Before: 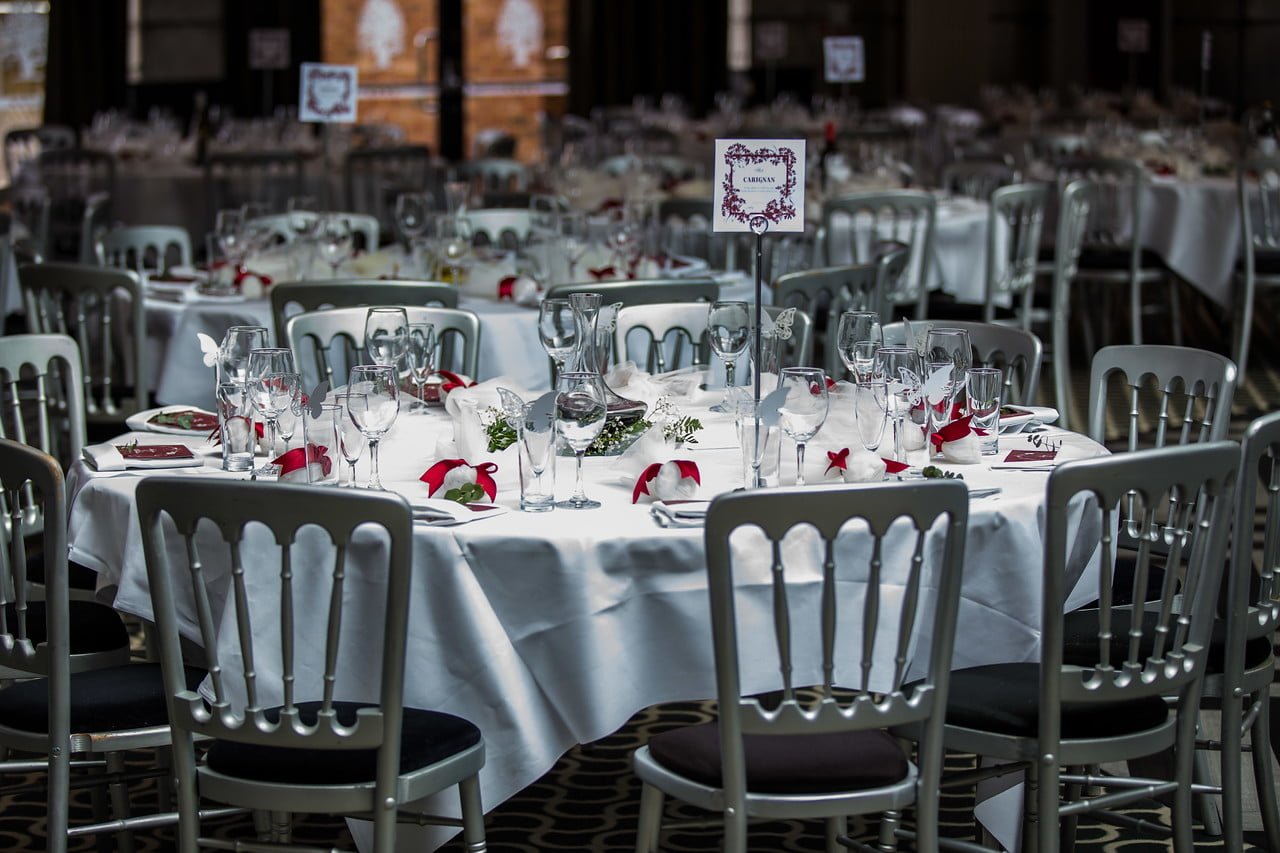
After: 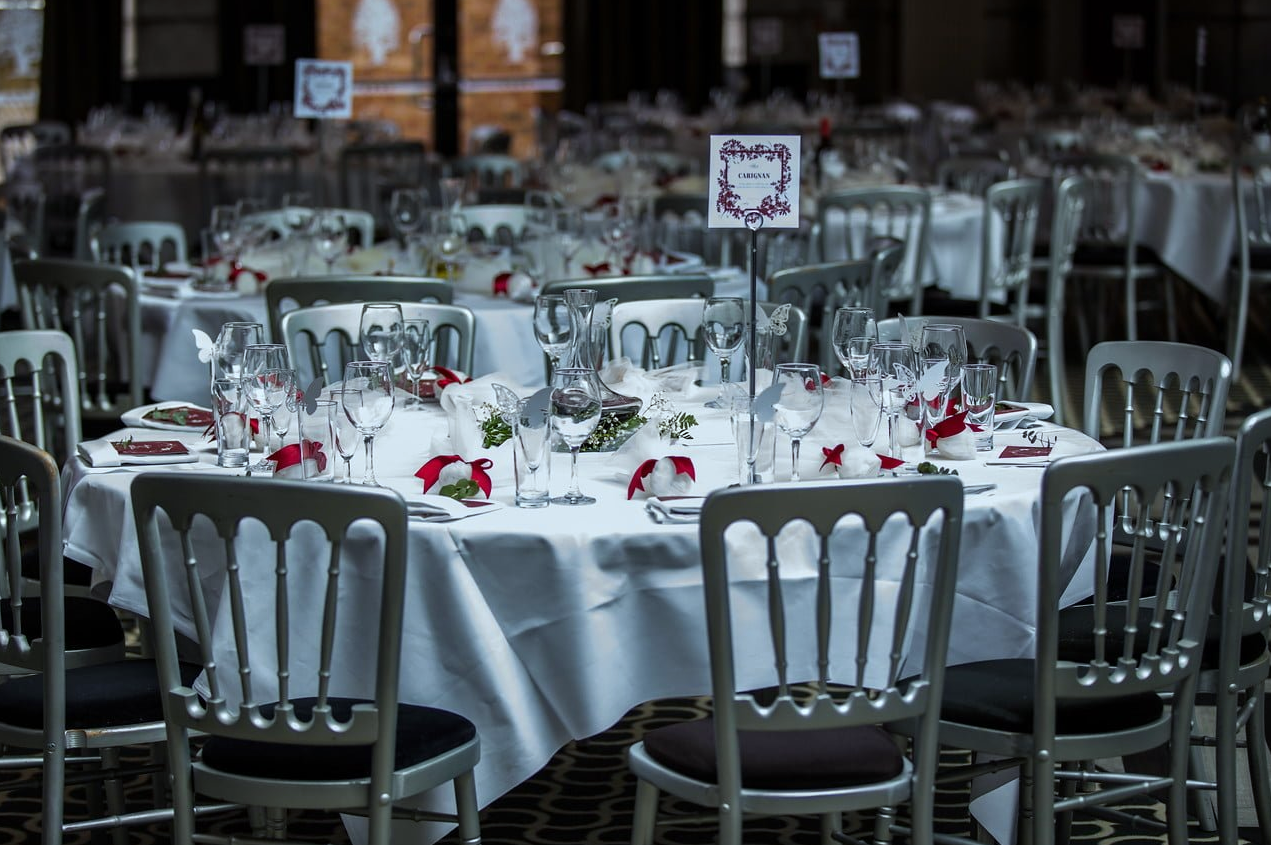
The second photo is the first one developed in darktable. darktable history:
white balance: red 0.925, blue 1.046
crop: left 0.434%, top 0.485%, right 0.244%, bottom 0.386%
